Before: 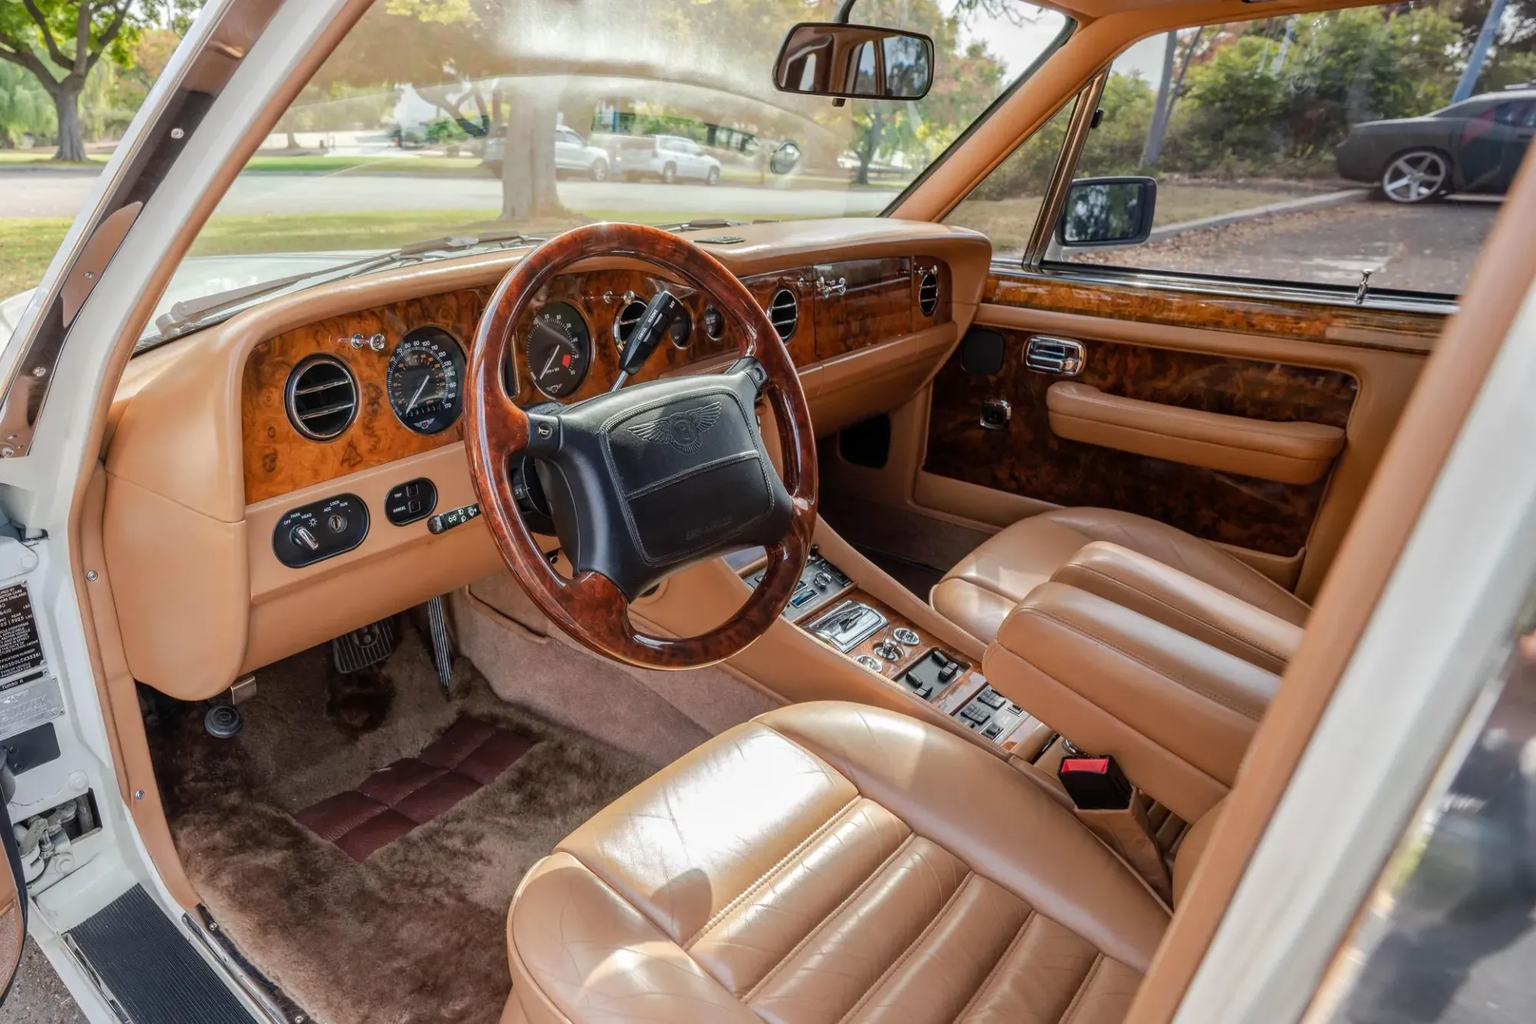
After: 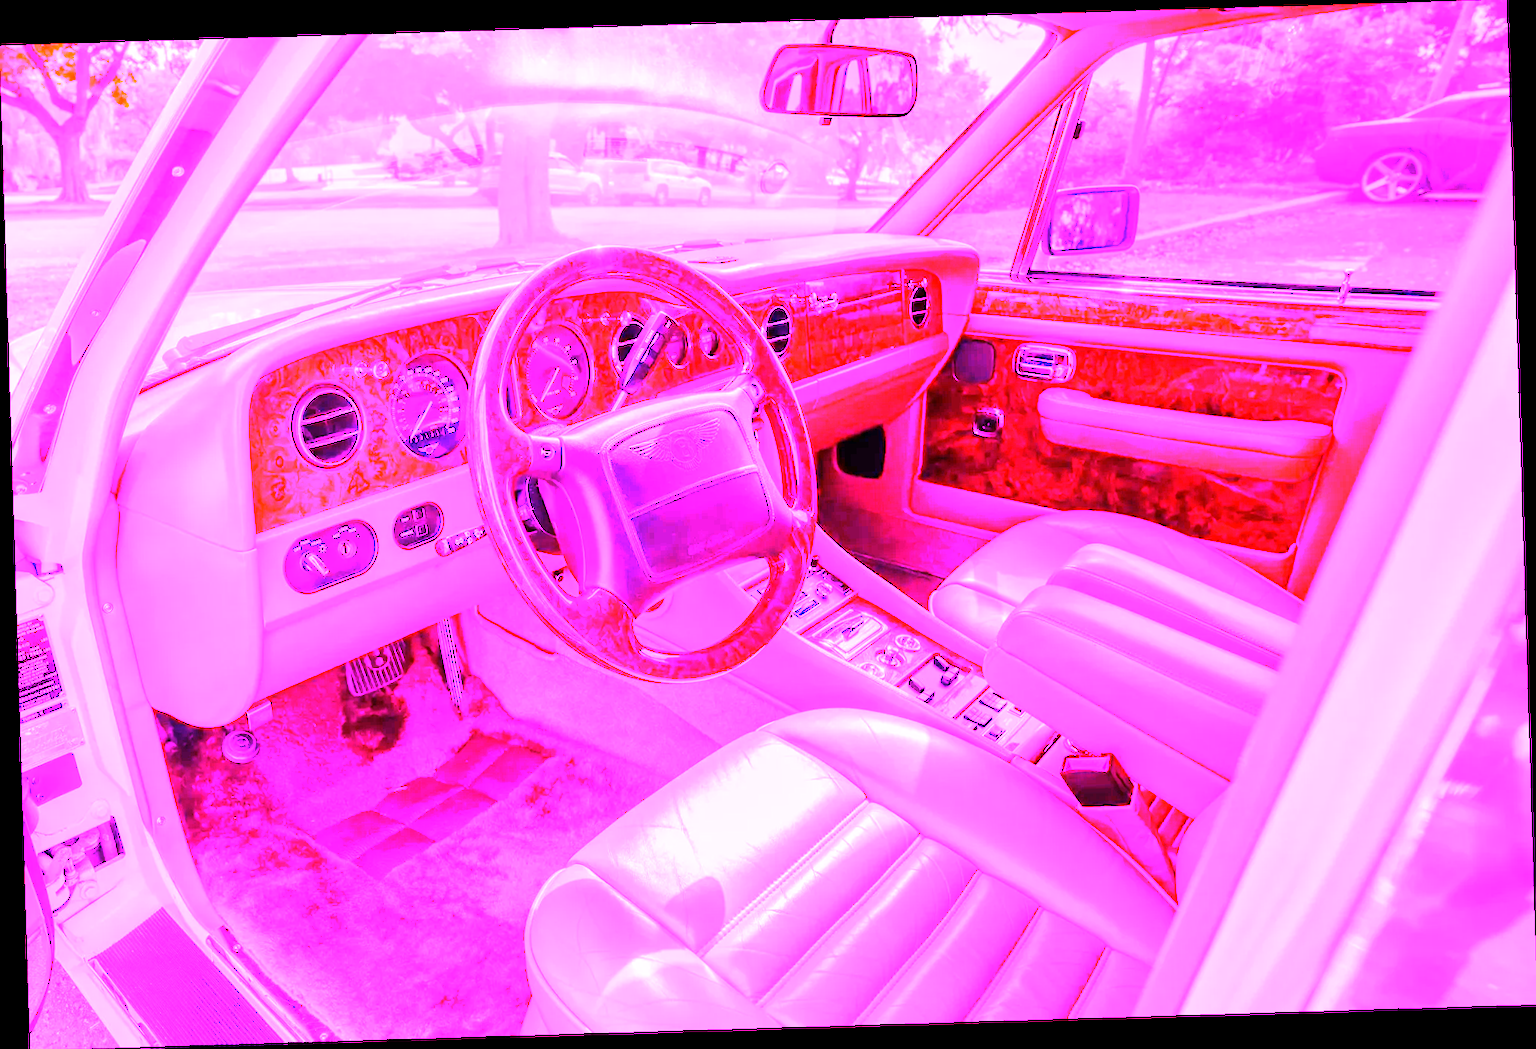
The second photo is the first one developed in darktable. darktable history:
white balance: red 8, blue 8
rotate and perspective: rotation -1.75°, automatic cropping off
